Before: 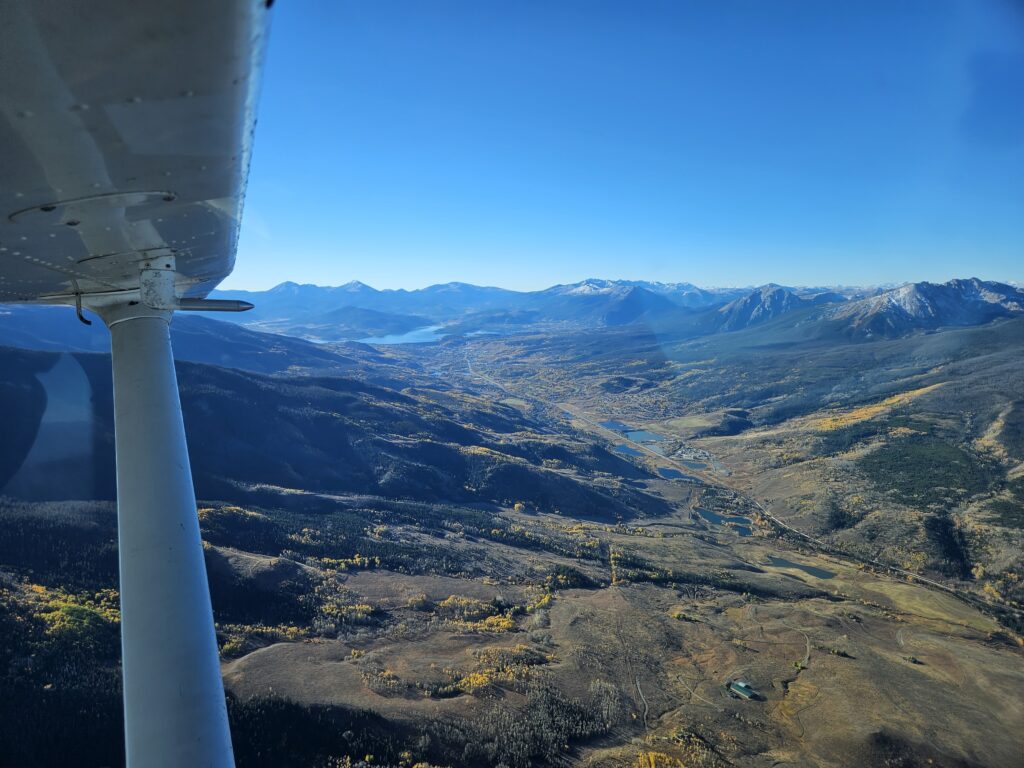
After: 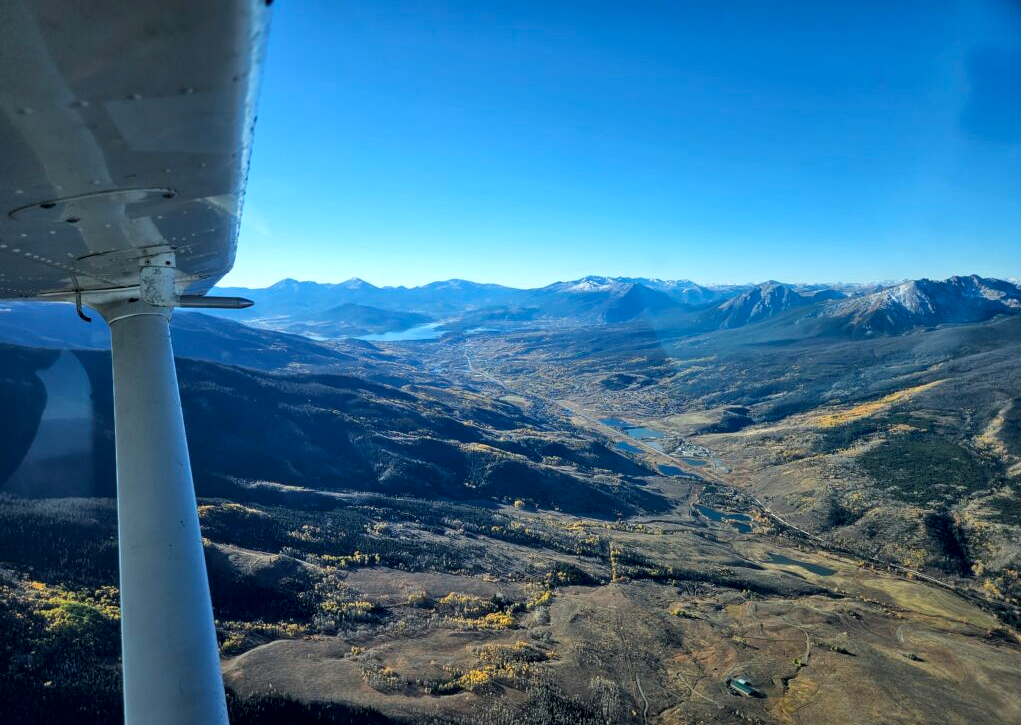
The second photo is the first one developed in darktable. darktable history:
crop: top 0.448%, right 0.264%, bottom 5.045%
local contrast: detail 135%, midtone range 0.75
